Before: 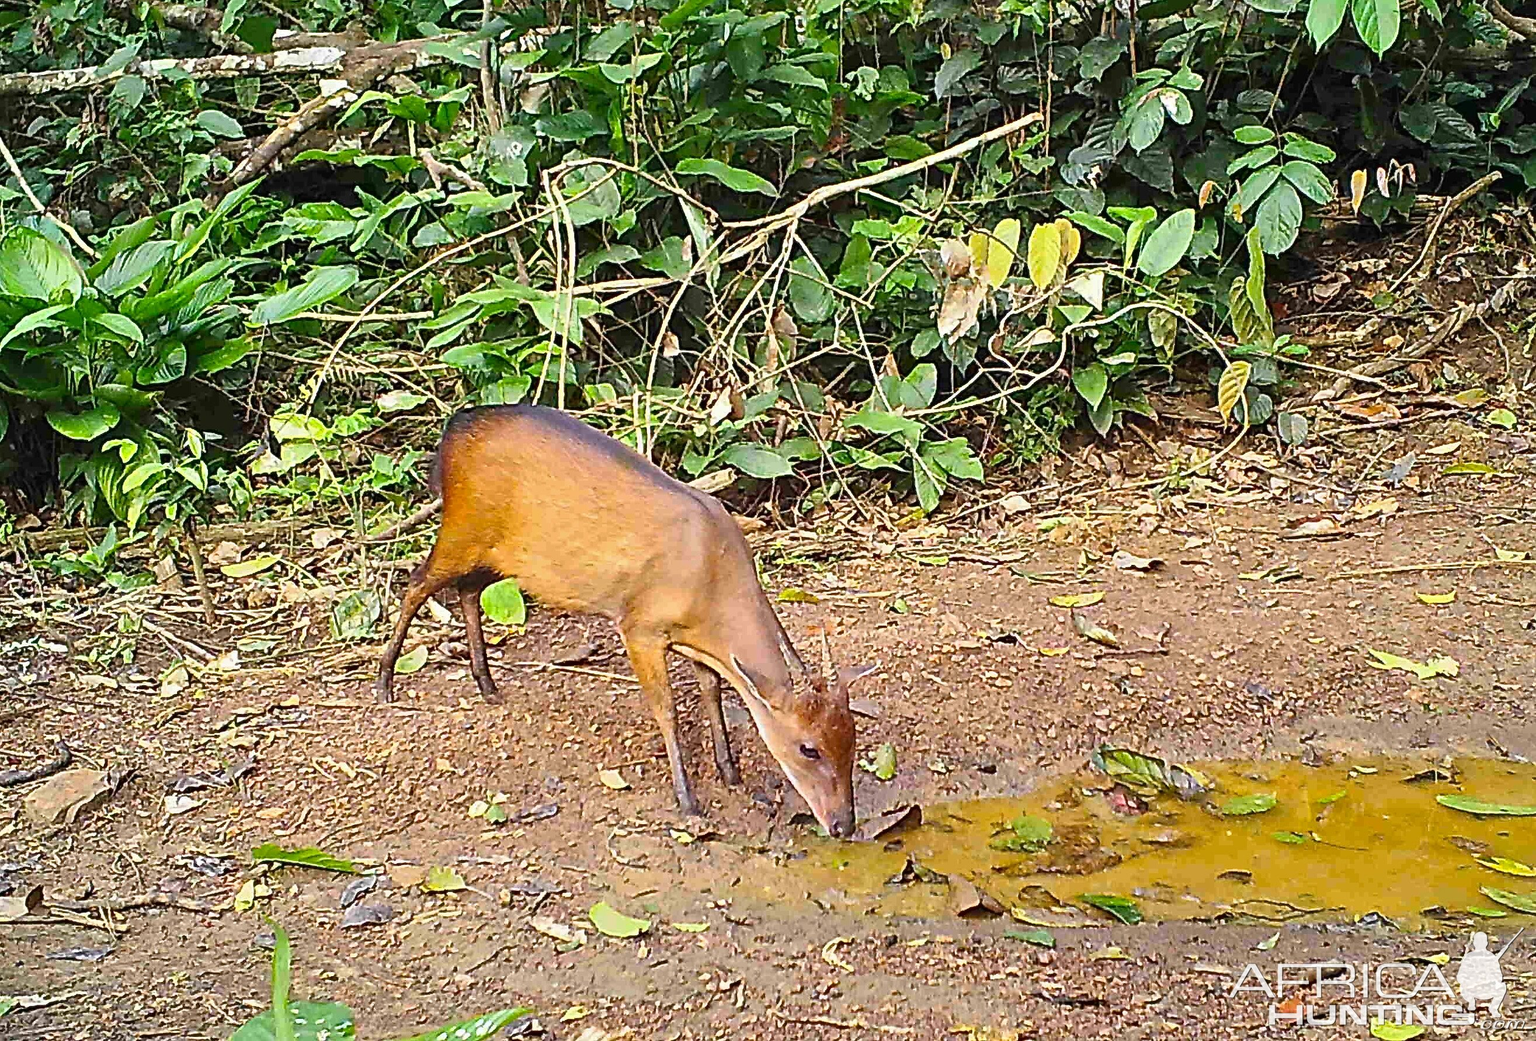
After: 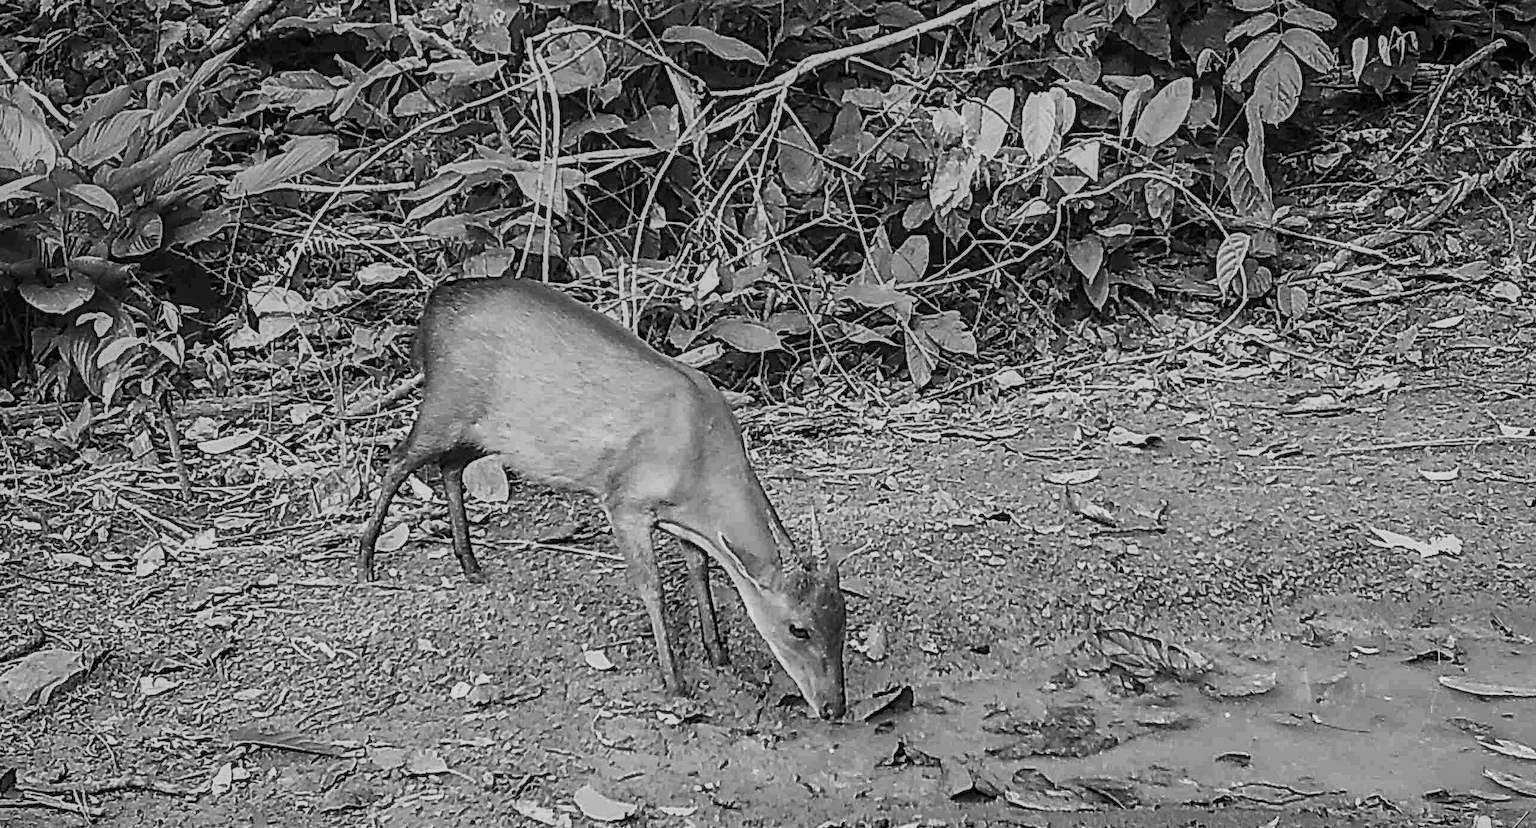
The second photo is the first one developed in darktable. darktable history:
monochrome: a 79.32, b 81.83, size 1.1
crop and rotate: left 1.814%, top 12.818%, right 0.25%, bottom 9.225%
local contrast: detail 130%
